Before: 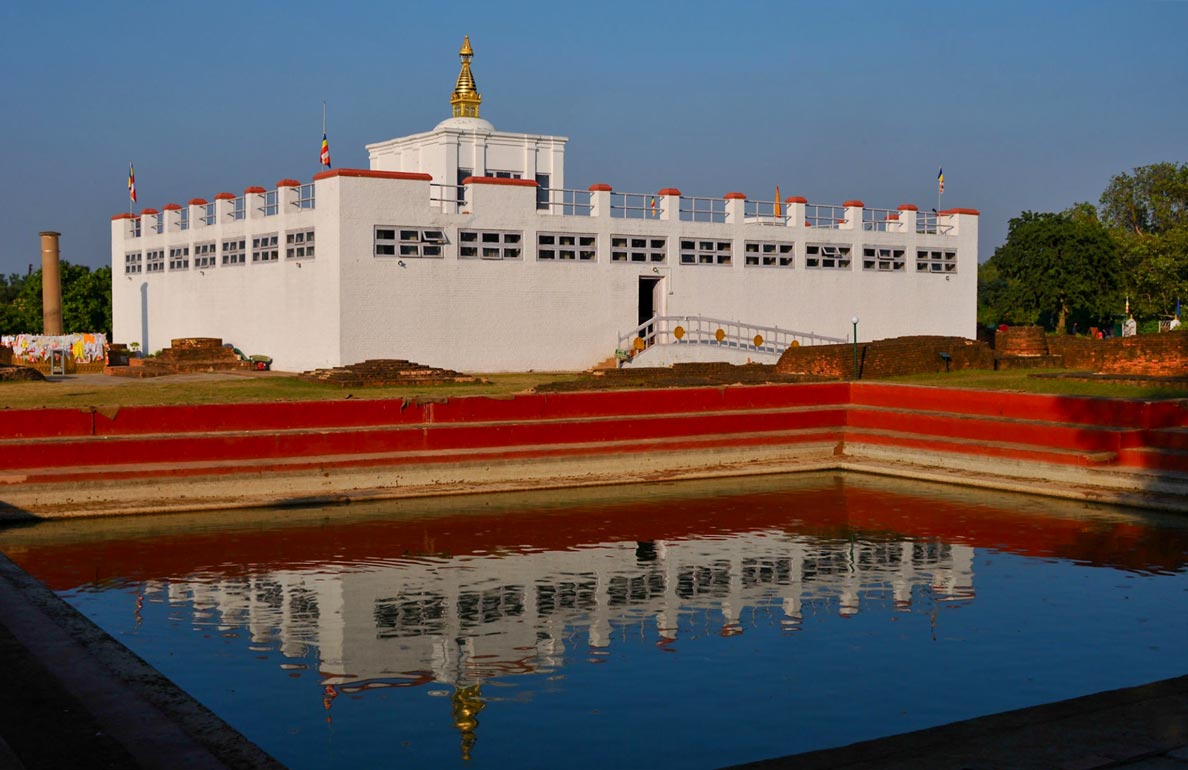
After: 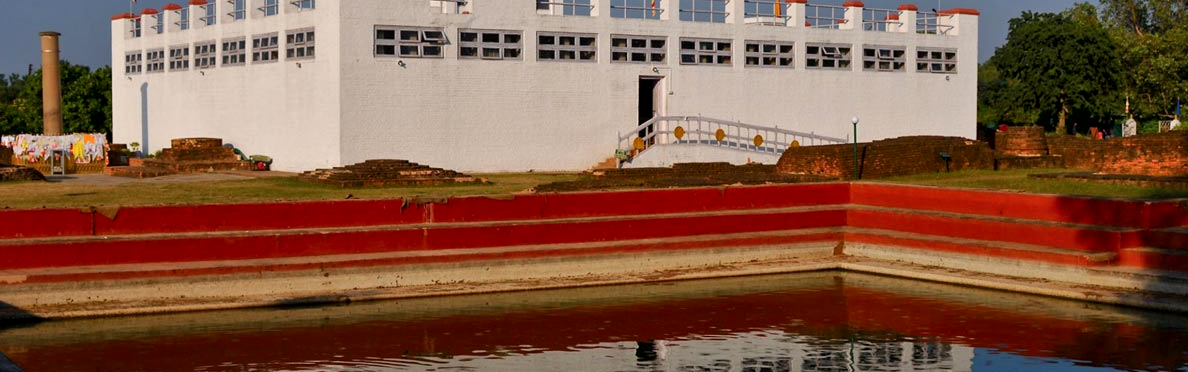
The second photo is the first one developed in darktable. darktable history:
crop and rotate: top 26.056%, bottom 25.543%
local contrast: mode bilateral grid, contrast 20, coarseness 50, detail 140%, midtone range 0.2
